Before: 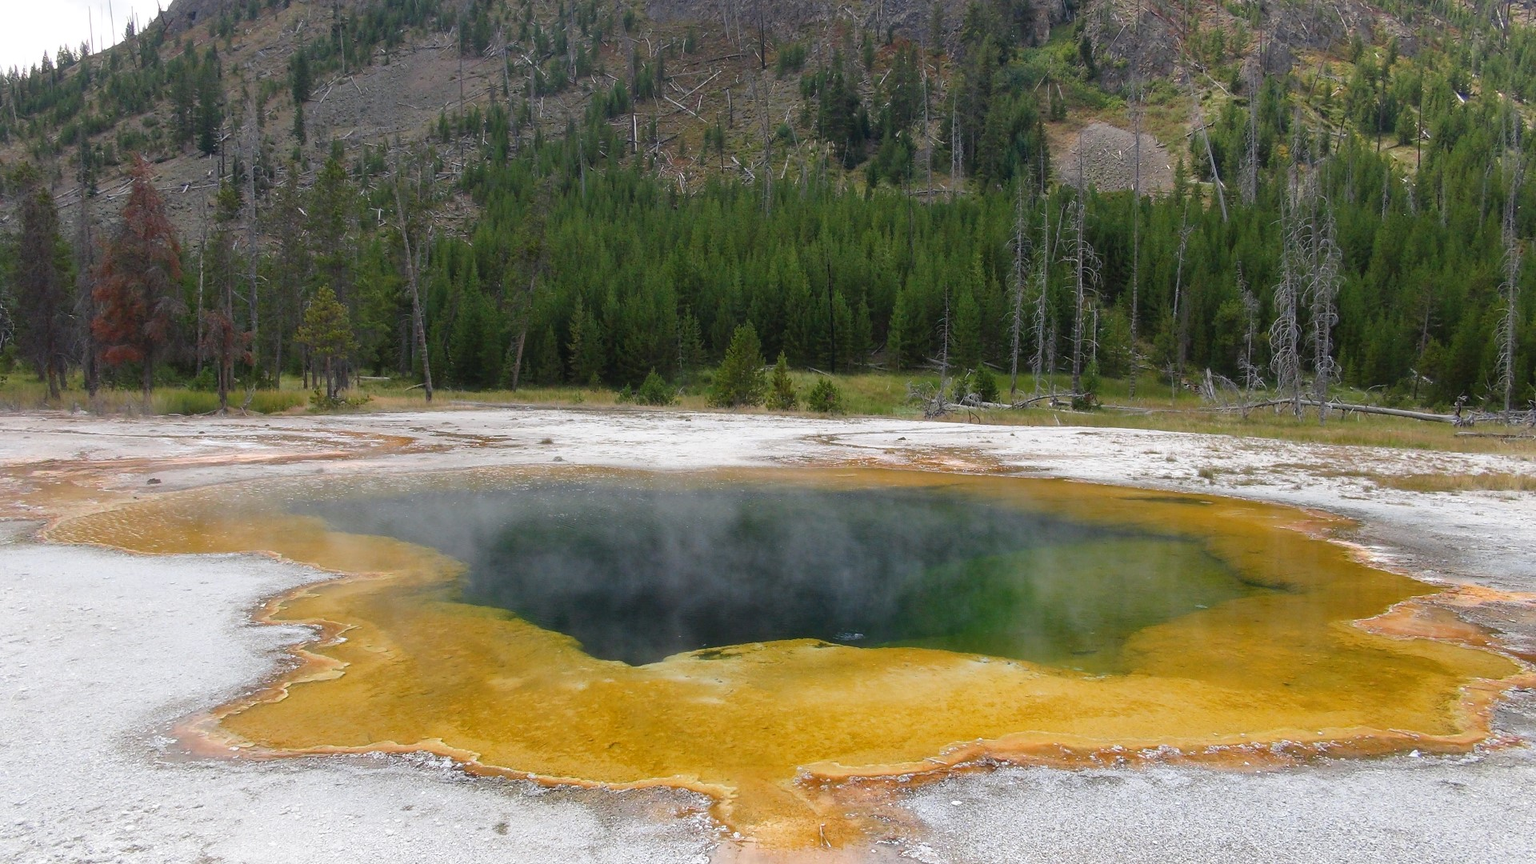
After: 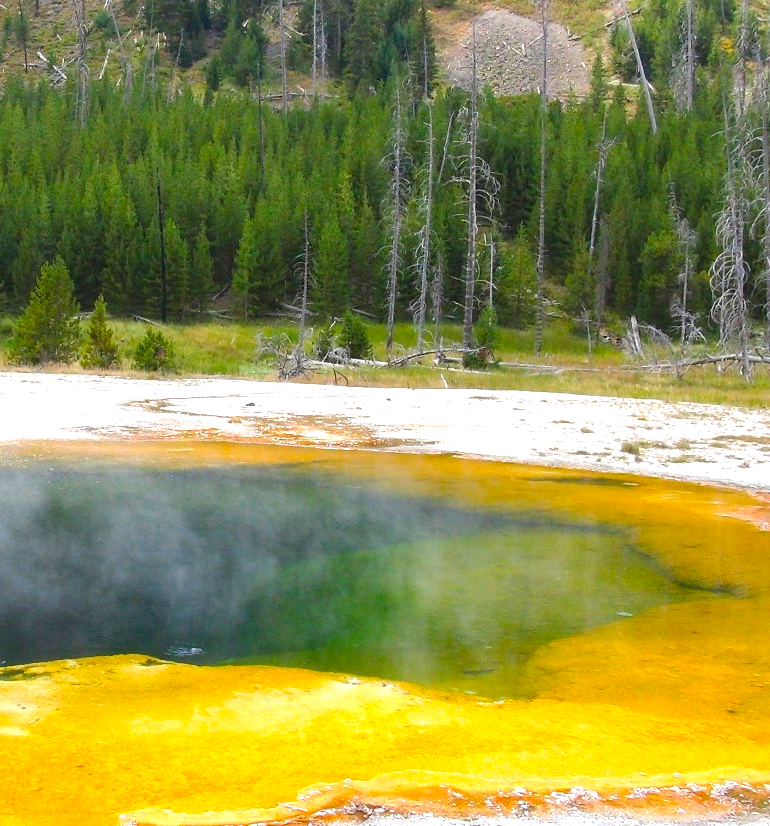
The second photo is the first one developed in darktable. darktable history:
exposure: black level correction 0.001, exposure 1.05 EV, compensate exposure bias true, compensate highlight preservation false
crop: left 45.721%, top 13.393%, right 14.118%, bottom 10.01%
color balance: output saturation 120%
